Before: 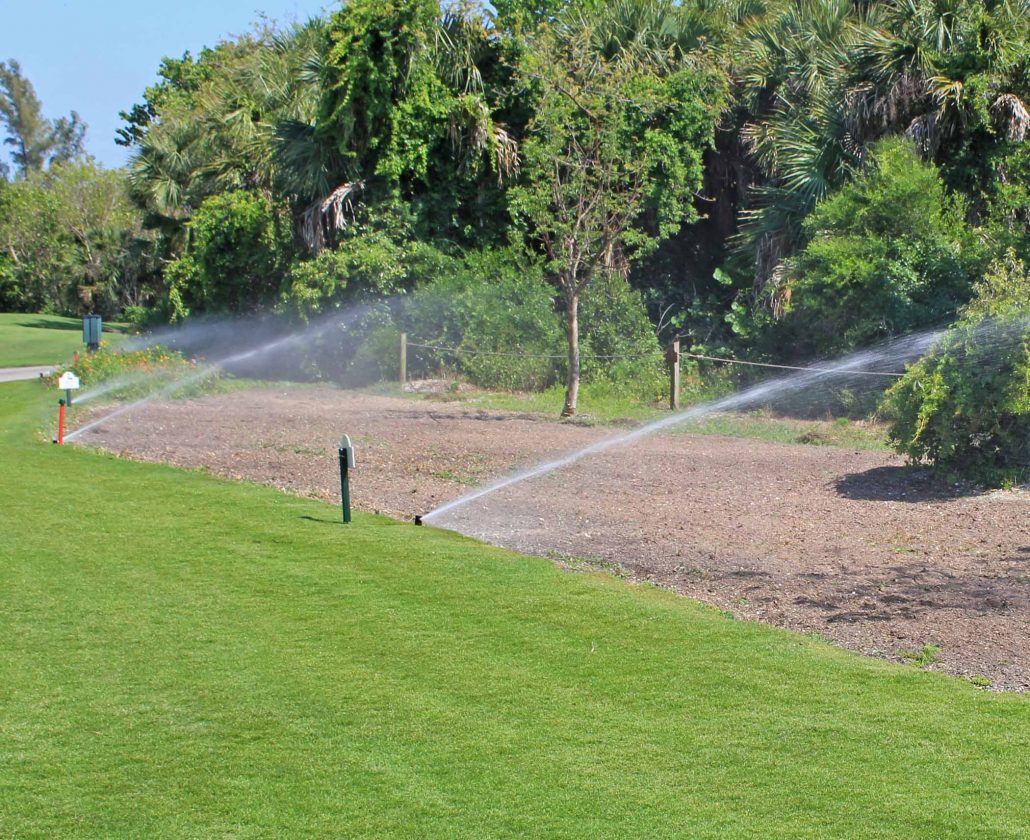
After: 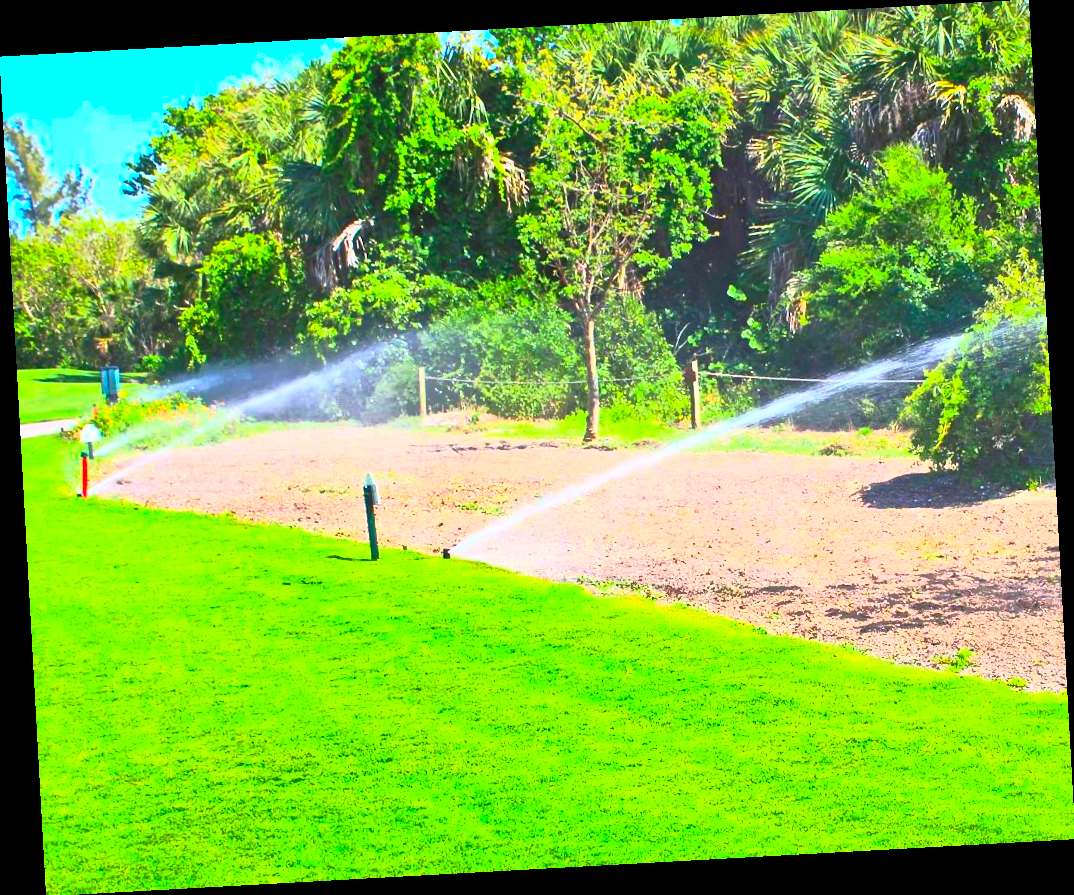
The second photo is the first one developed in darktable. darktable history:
shadows and highlights: highlights -60
contrast brightness saturation: contrast 1, brightness 1, saturation 1
rotate and perspective: rotation -3.18°, automatic cropping off
